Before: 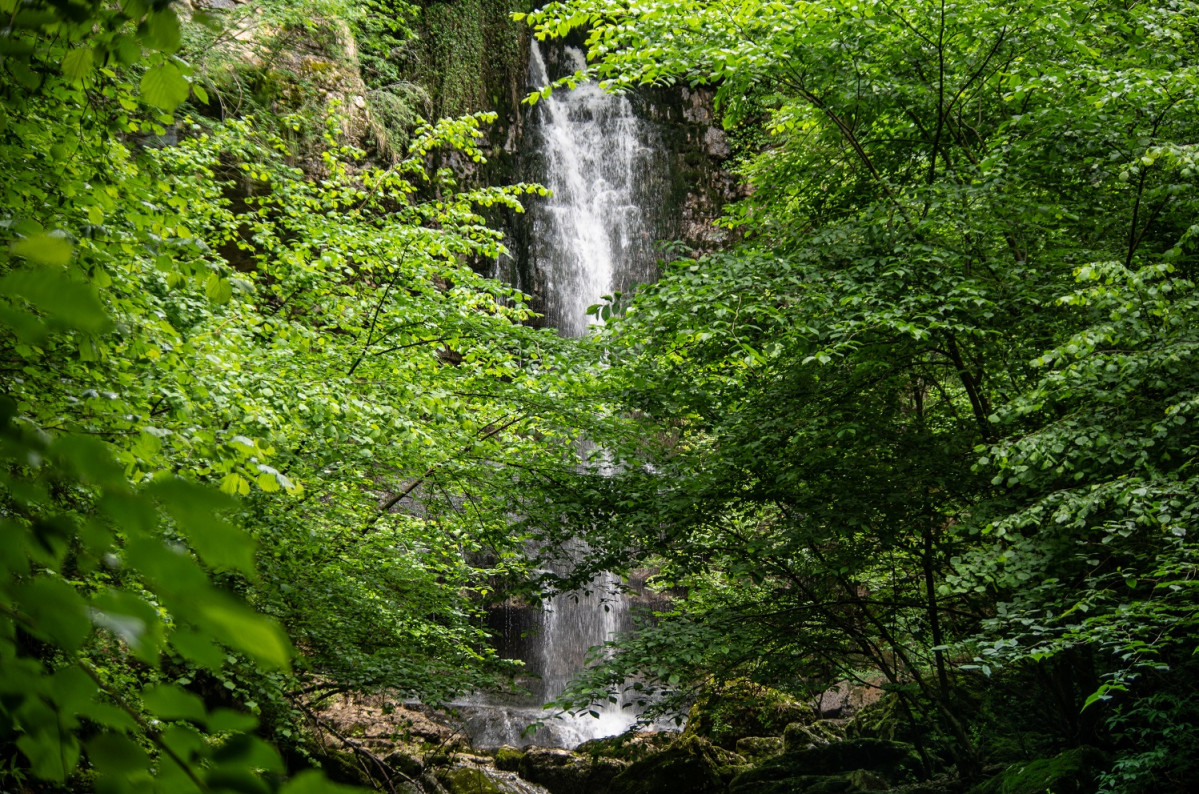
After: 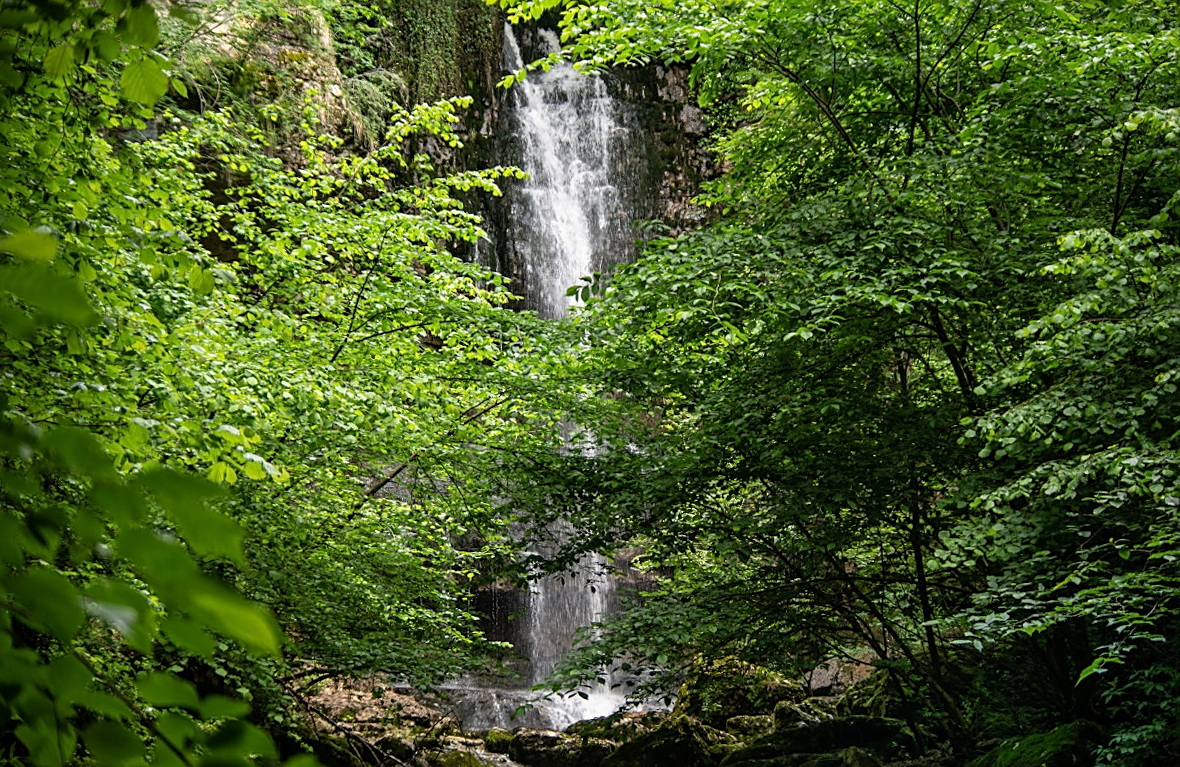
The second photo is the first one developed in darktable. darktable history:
rotate and perspective: rotation -1.32°, lens shift (horizontal) -0.031, crop left 0.015, crop right 0.985, crop top 0.047, crop bottom 0.982
sharpen: on, module defaults
